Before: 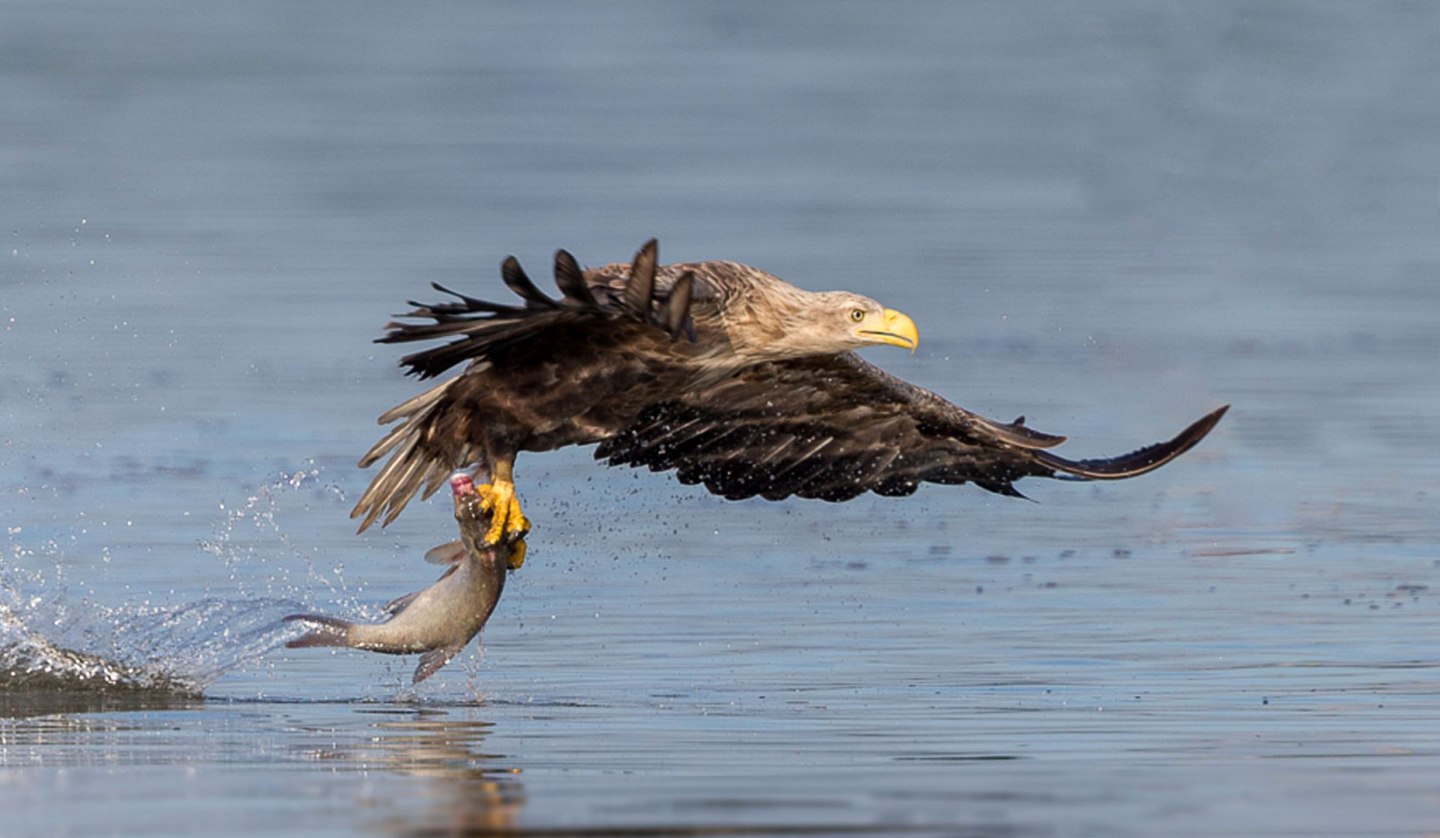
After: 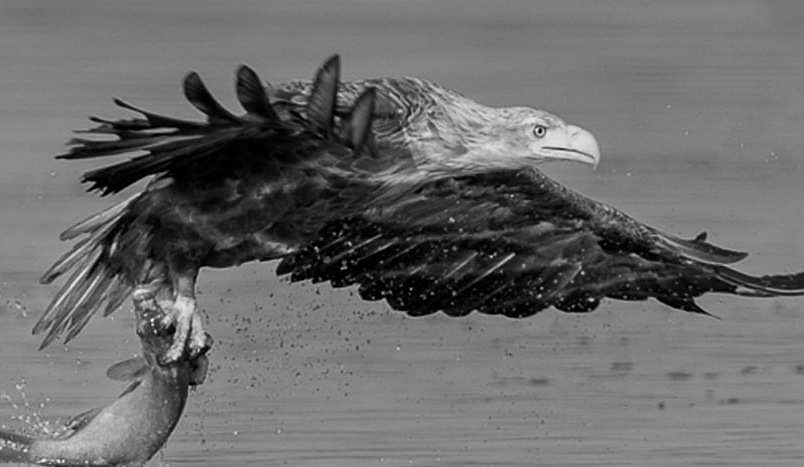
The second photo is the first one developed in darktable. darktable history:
sharpen: radius 1
monochrome: a 26.22, b 42.67, size 0.8
crop and rotate: left 22.13%, top 22.054%, right 22.026%, bottom 22.102%
